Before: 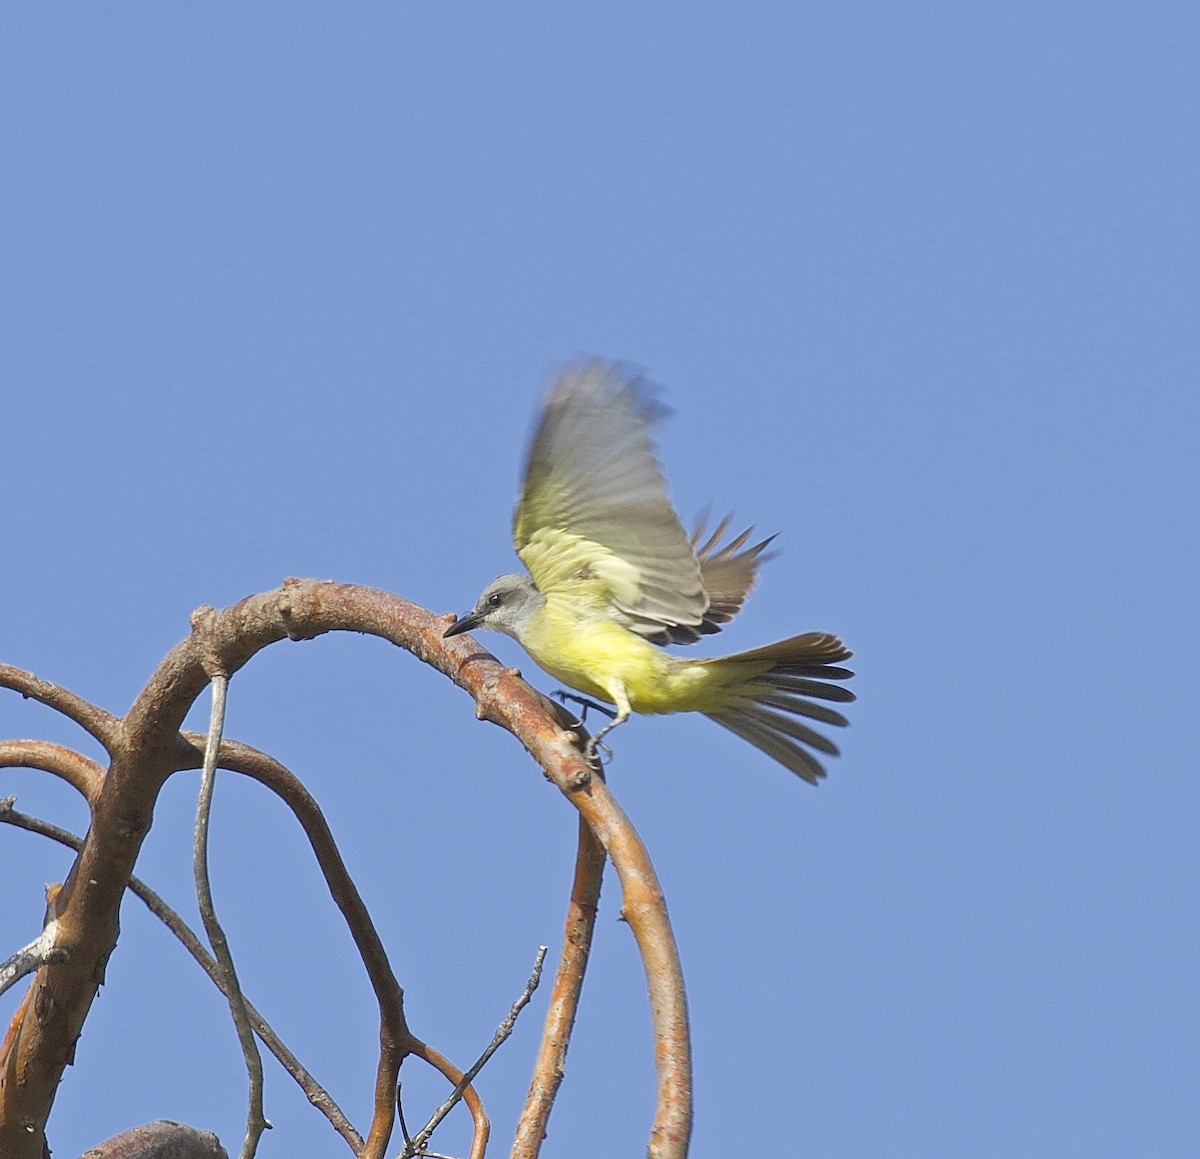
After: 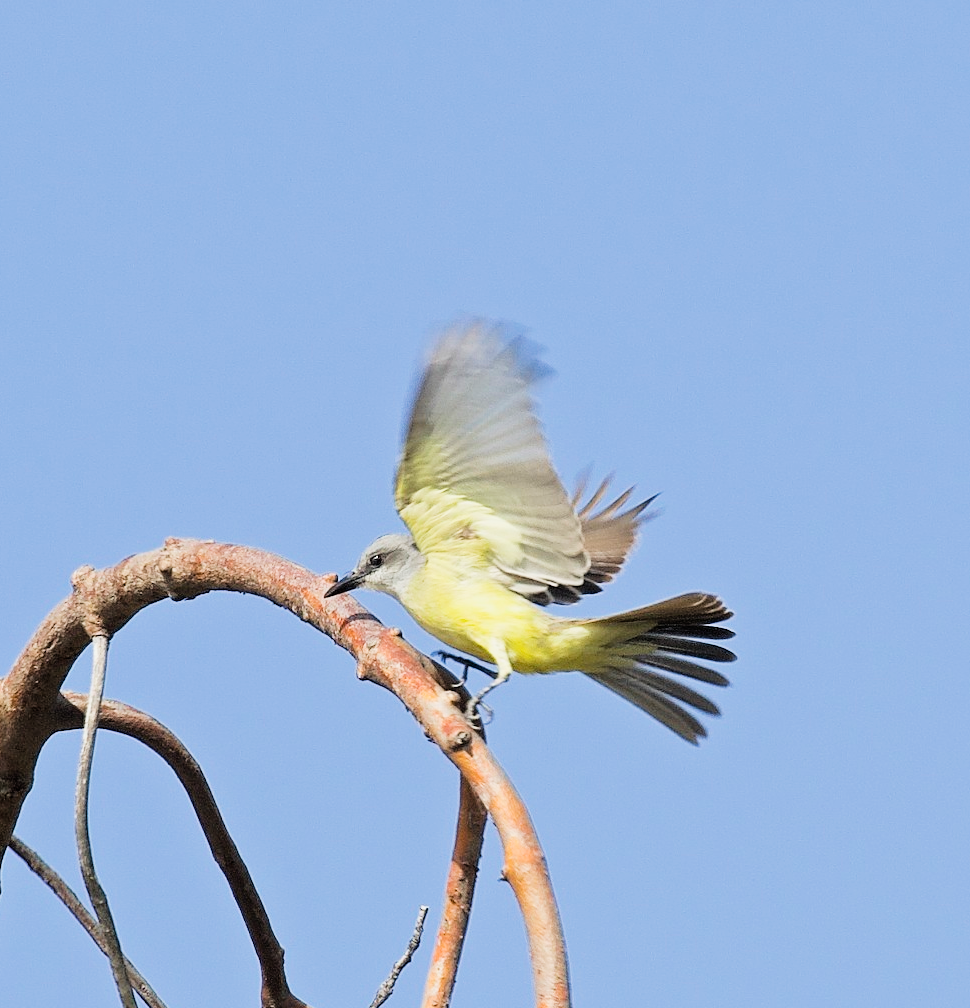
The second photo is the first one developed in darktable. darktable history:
crop: left 9.929%, top 3.475%, right 9.188%, bottom 9.529%
filmic rgb: black relative exposure -5 EV, hardness 2.88, contrast 1.4, highlights saturation mix -30%
exposure: exposure 0.507 EV, compensate highlight preservation false
